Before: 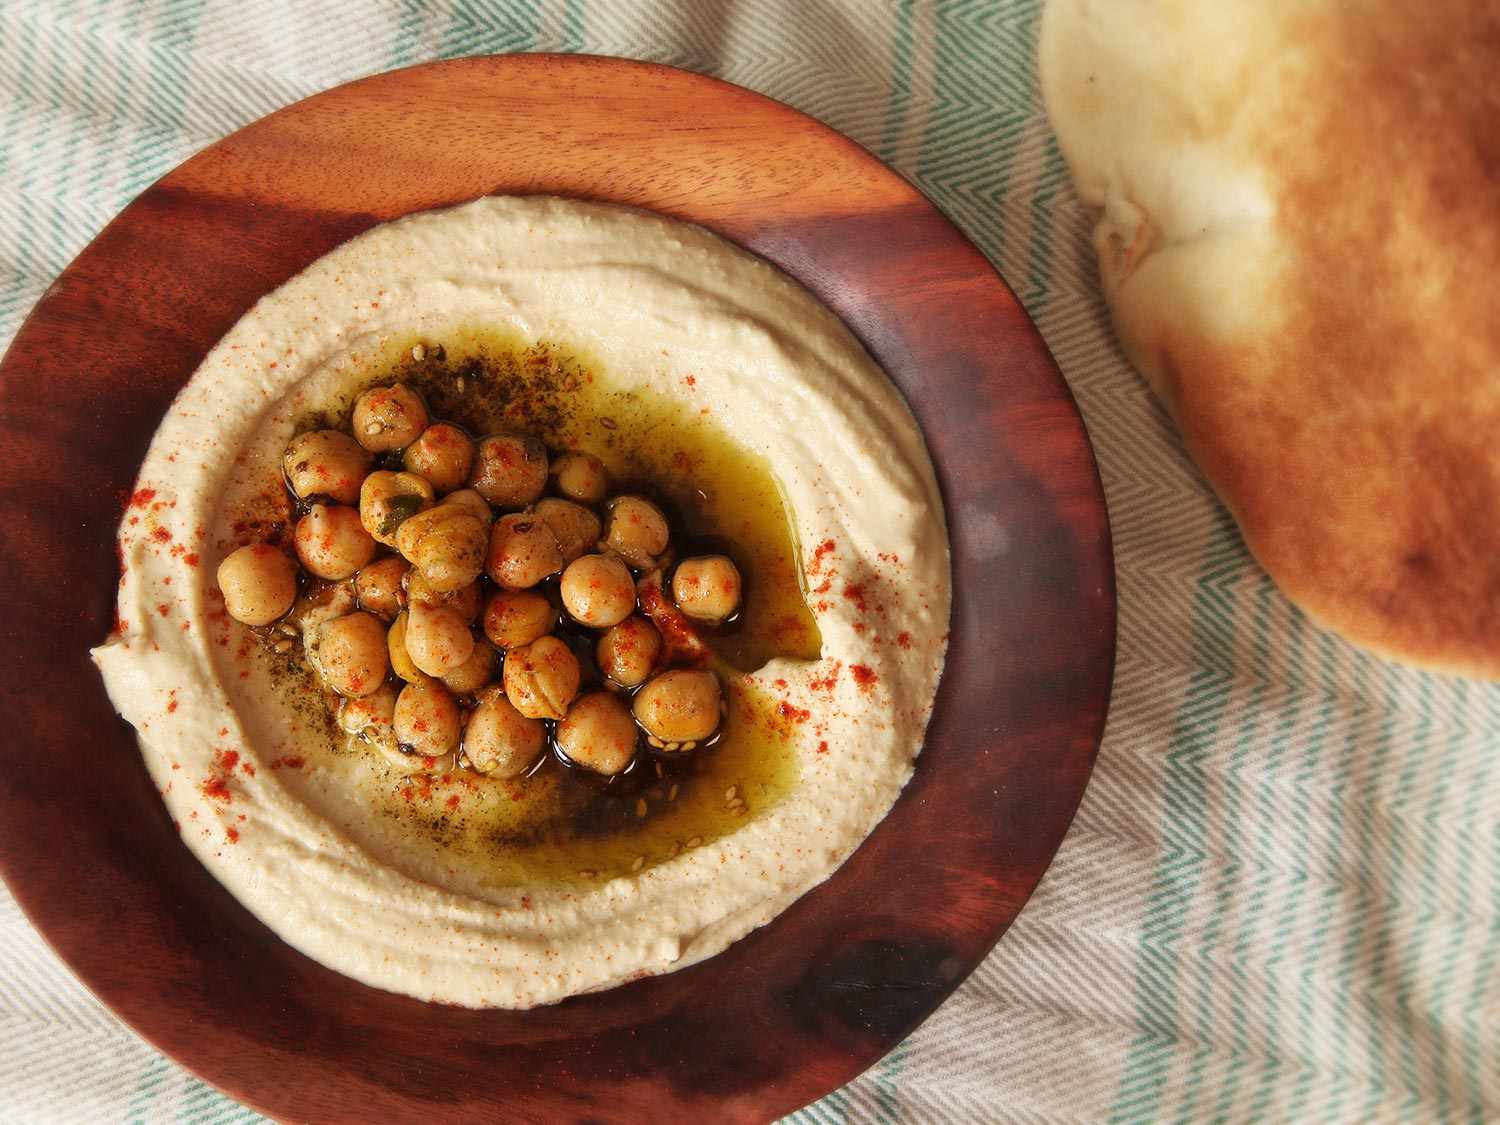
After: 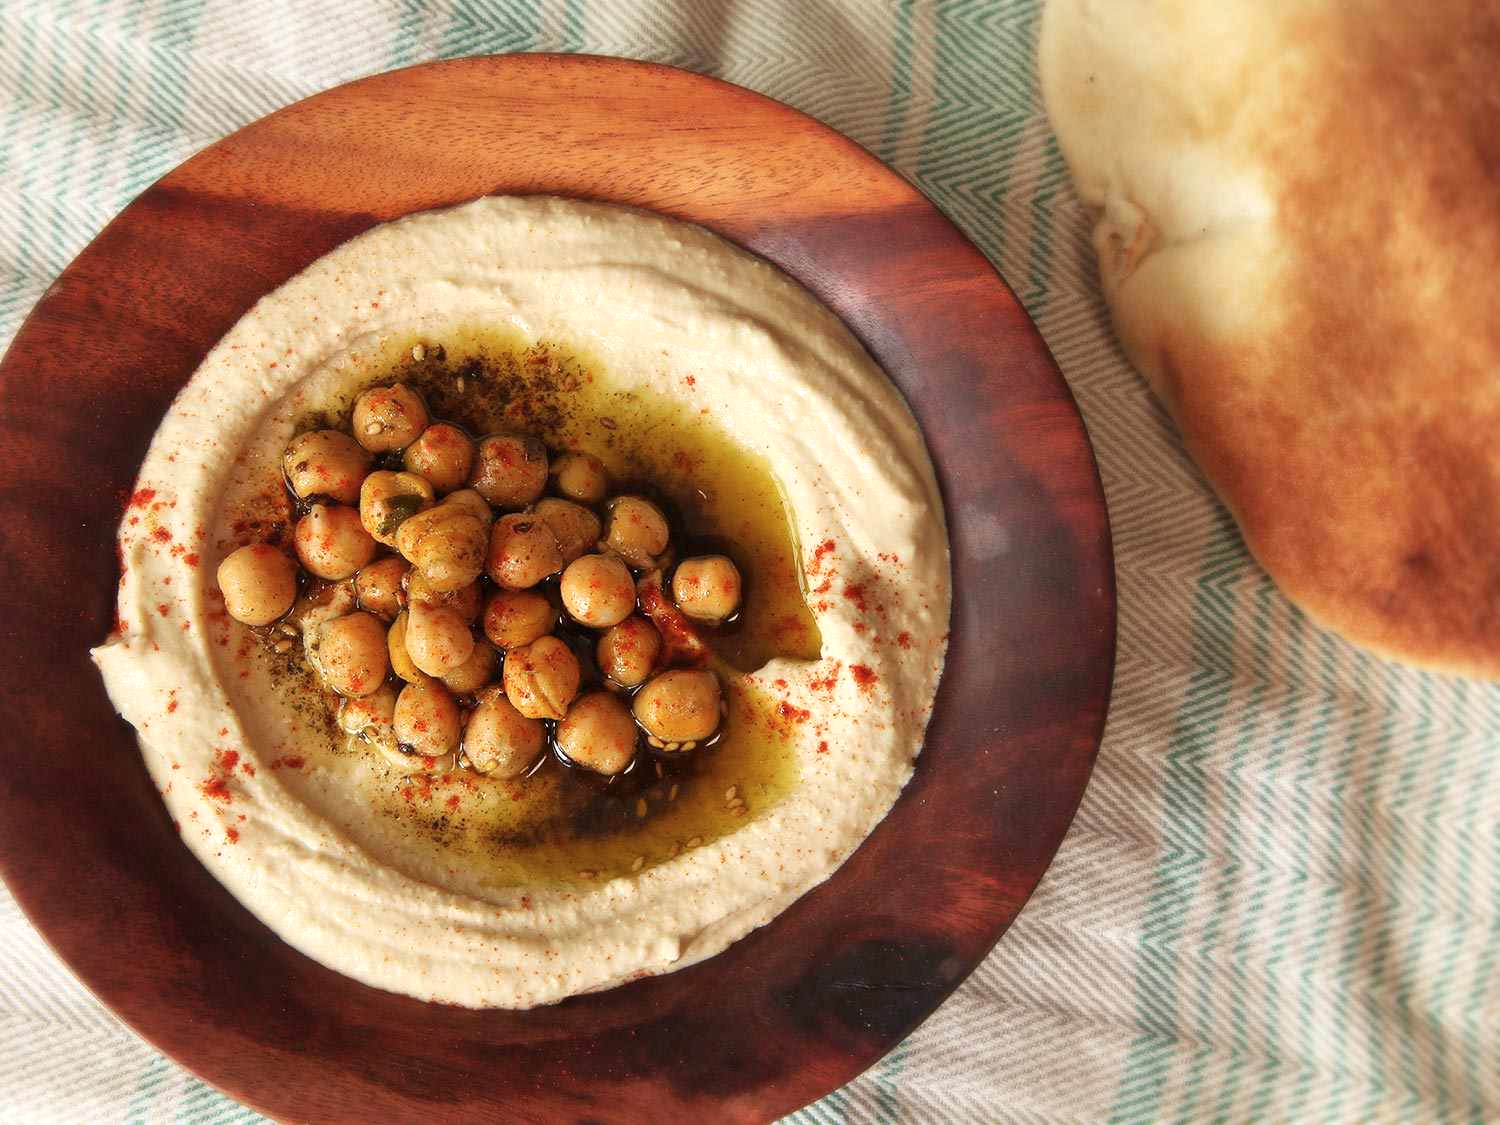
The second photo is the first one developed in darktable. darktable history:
exposure: exposure 0.2 EV, compensate highlight preservation false
color balance rgb: perceptual saturation grading › global saturation -3%
